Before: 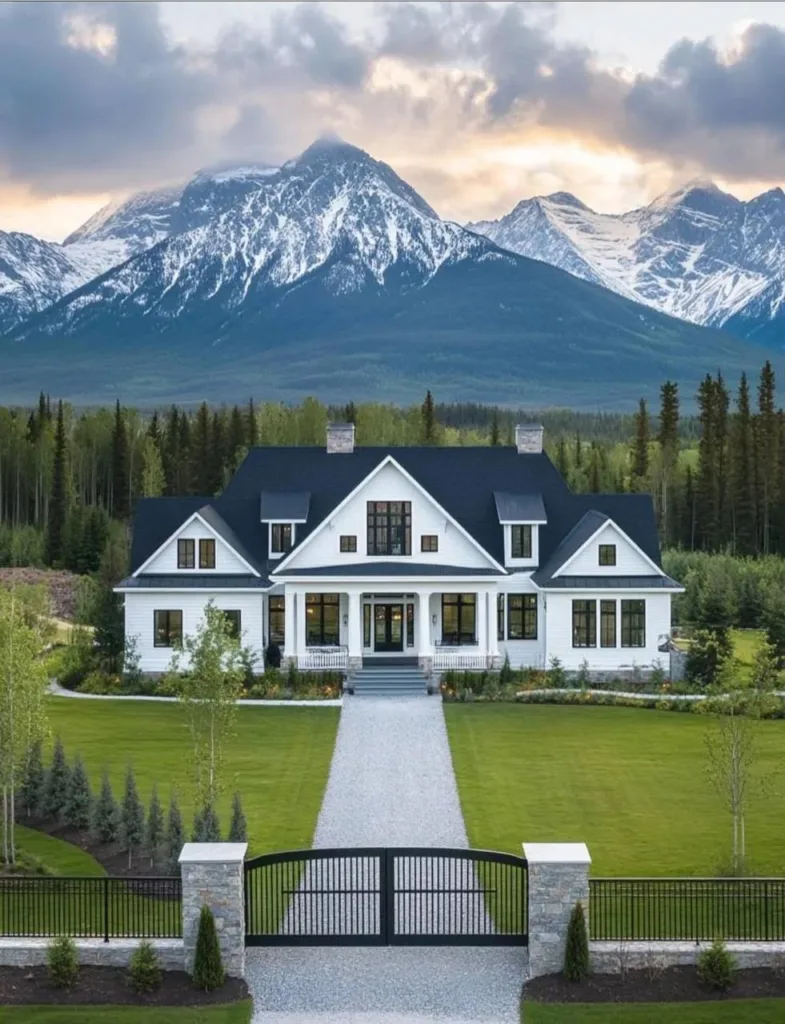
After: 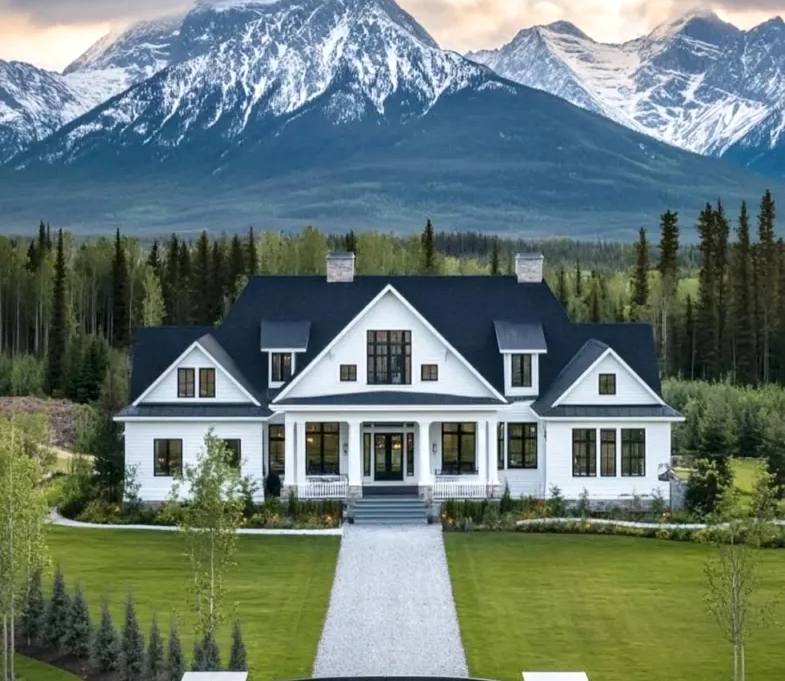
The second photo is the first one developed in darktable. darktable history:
local contrast: mode bilateral grid, contrast 20, coarseness 50, detail 161%, midtone range 0.2
crop: top 16.727%, bottom 16.727%
tone equalizer: on, module defaults
